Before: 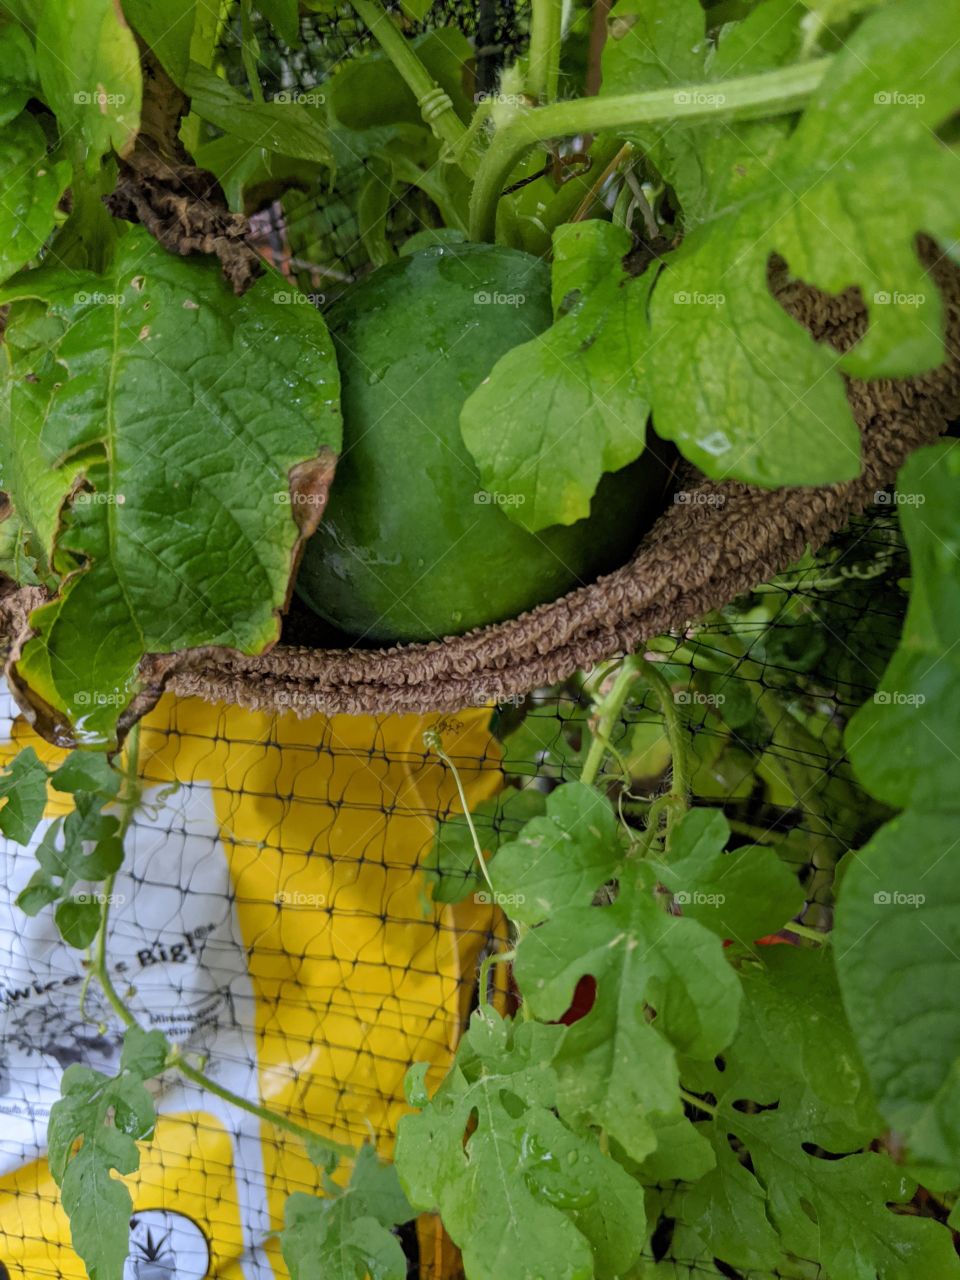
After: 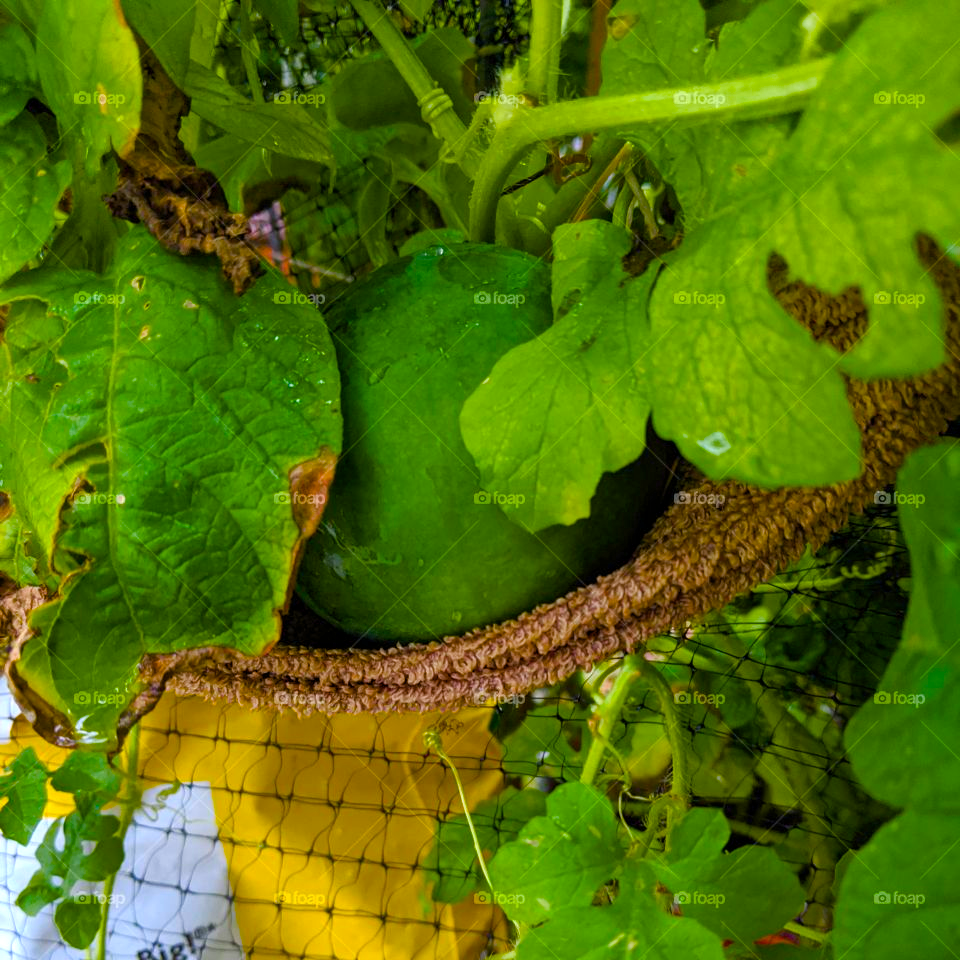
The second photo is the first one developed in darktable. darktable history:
crop: bottom 24.967%
color balance rgb: linear chroma grading › shadows 10%, linear chroma grading › highlights 10%, linear chroma grading › global chroma 15%, linear chroma grading › mid-tones 15%, perceptual saturation grading › global saturation 40%, perceptual saturation grading › highlights -25%, perceptual saturation grading › mid-tones 35%, perceptual saturation grading › shadows 35%, perceptual brilliance grading › global brilliance 11.29%, global vibrance 11.29%
tone equalizer: on, module defaults
